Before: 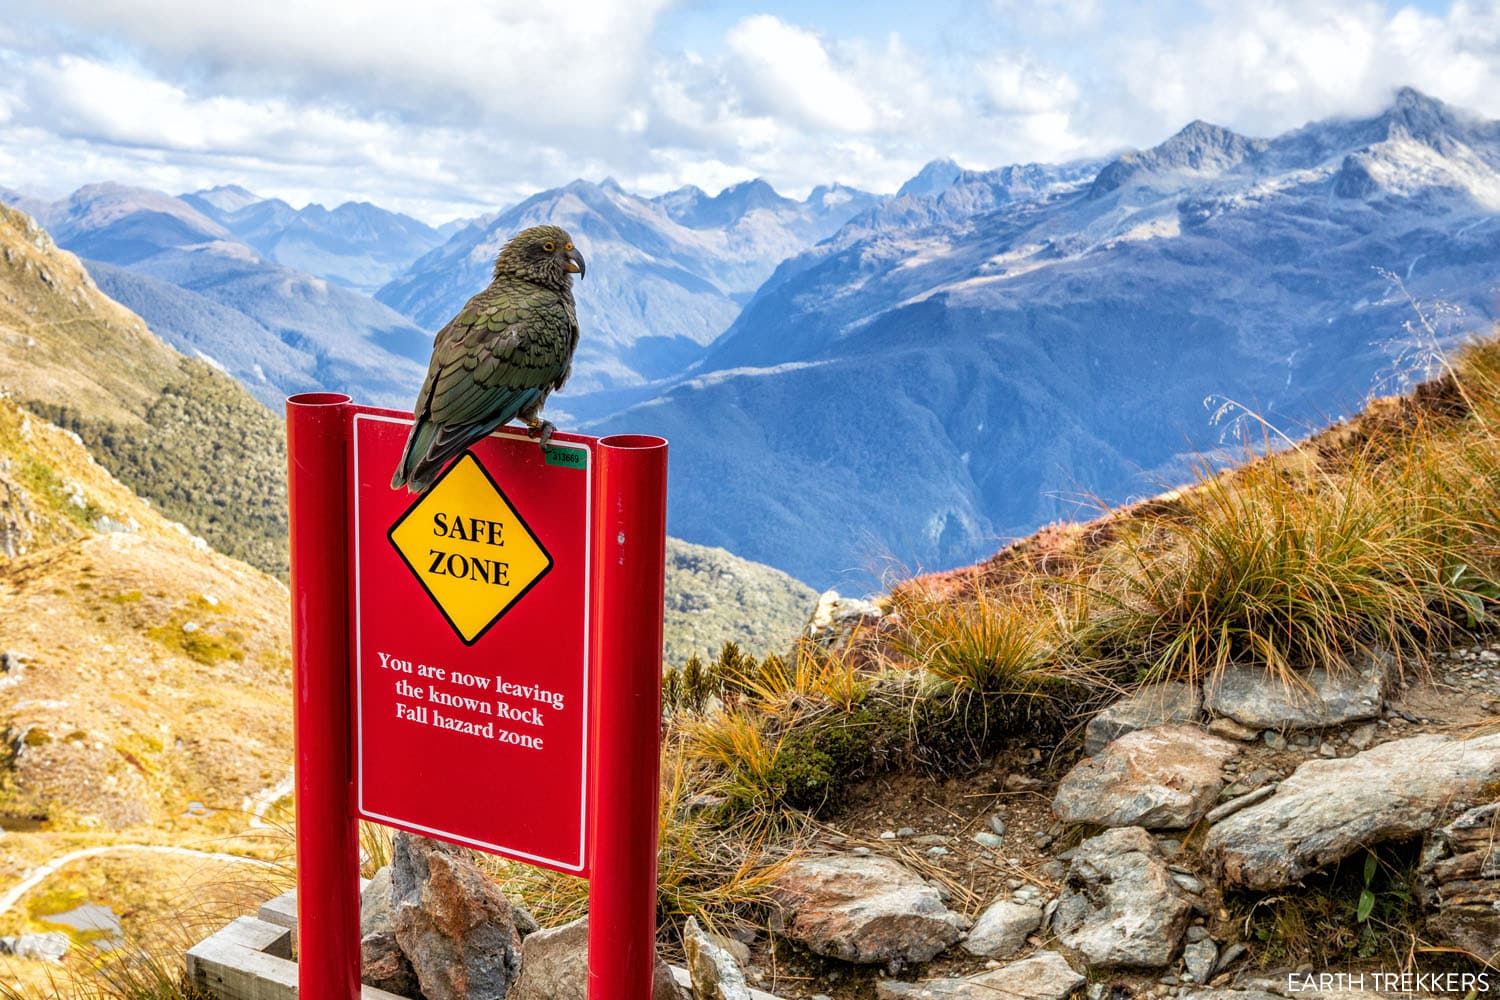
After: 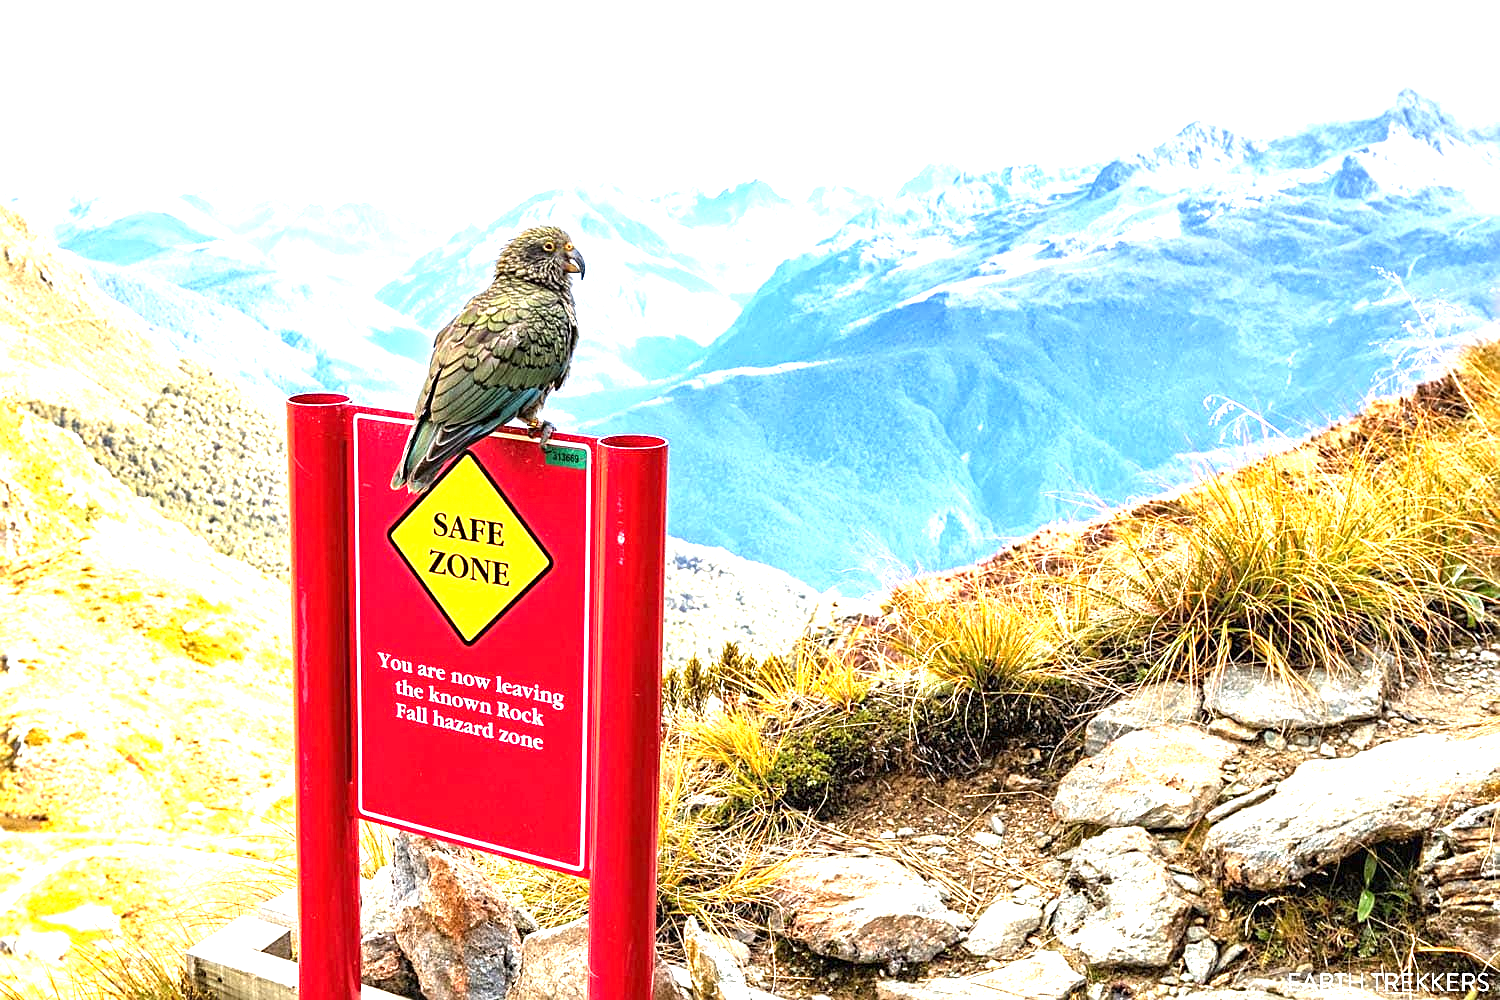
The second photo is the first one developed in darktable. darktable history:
sharpen: on, module defaults
exposure: black level correction 0, exposure 1.745 EV, compensate highlight preservation false
